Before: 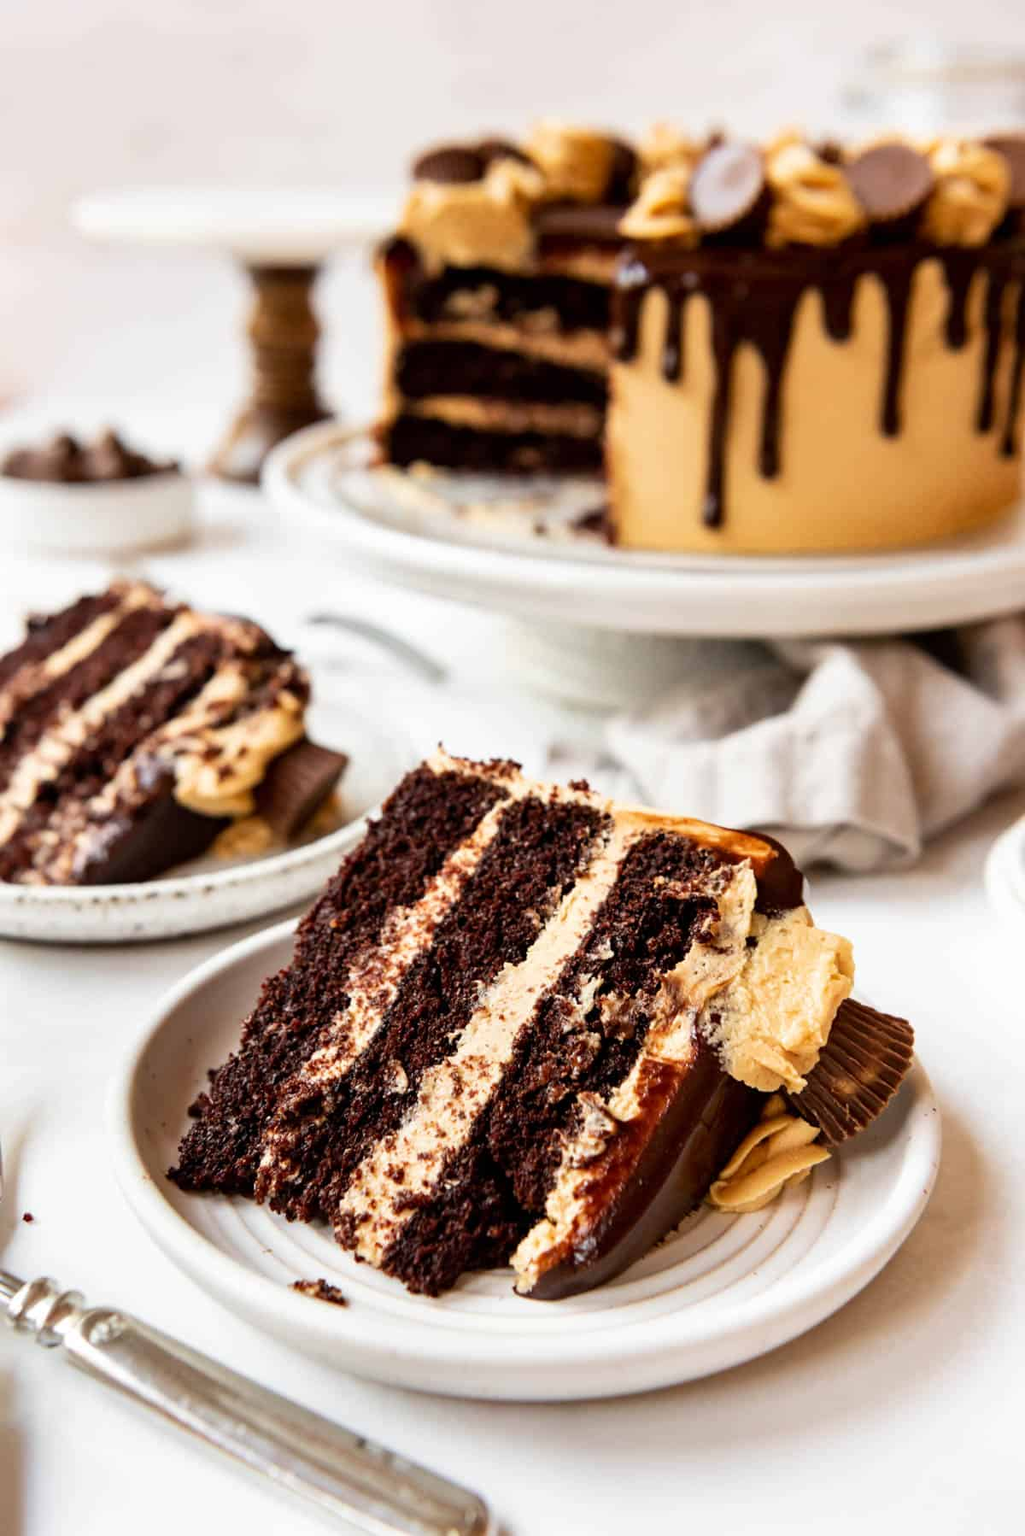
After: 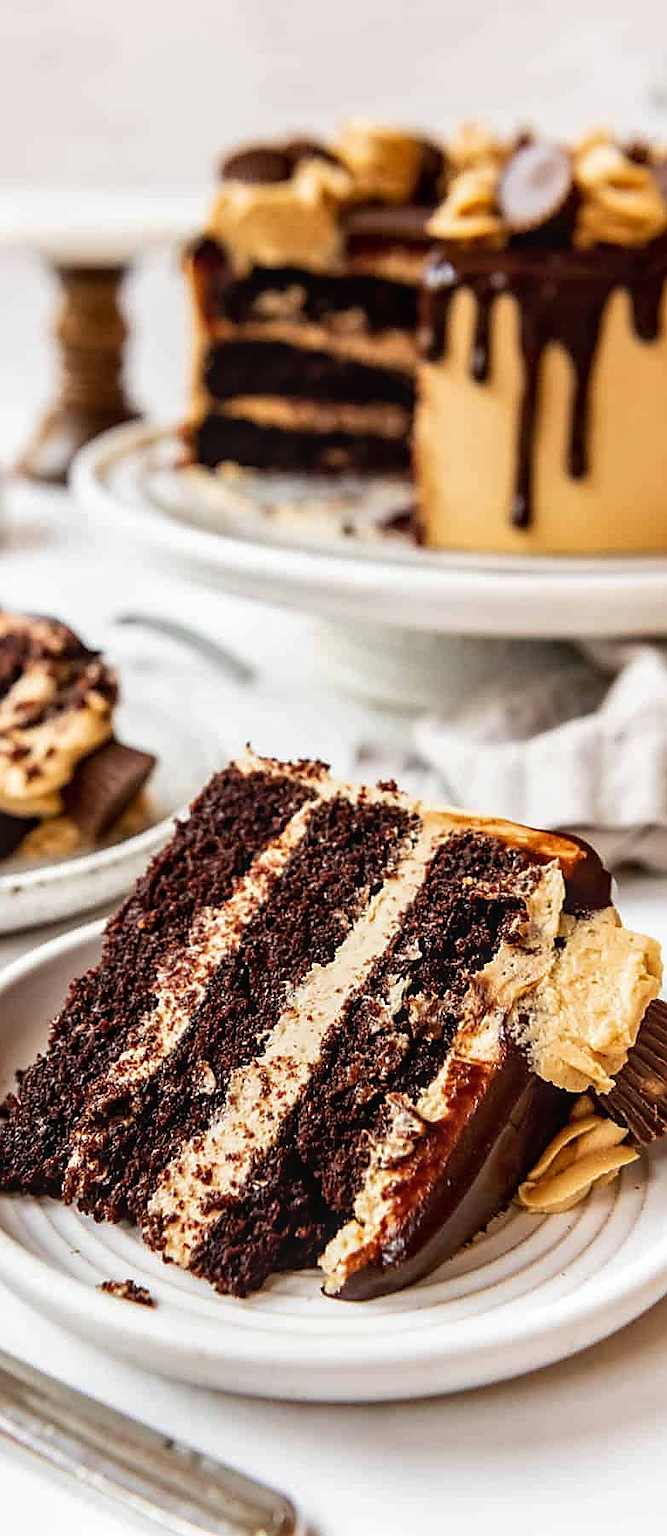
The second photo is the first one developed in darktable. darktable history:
sharpen: radius 1.386, amount 1.255, threshold 0.782
crop and rotate: left 18.822%, right 16.045%
local contrast: on, module defaults
